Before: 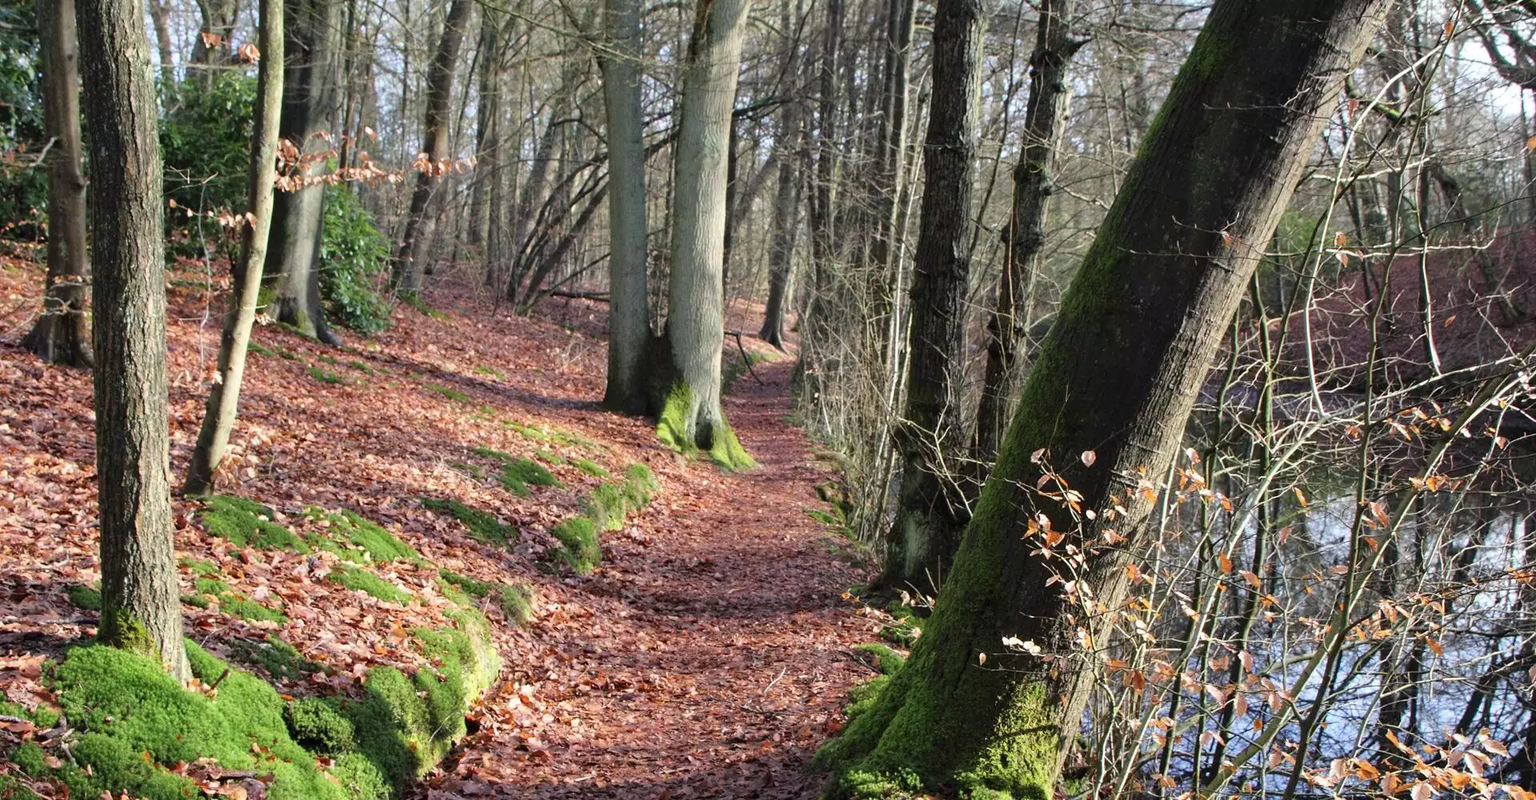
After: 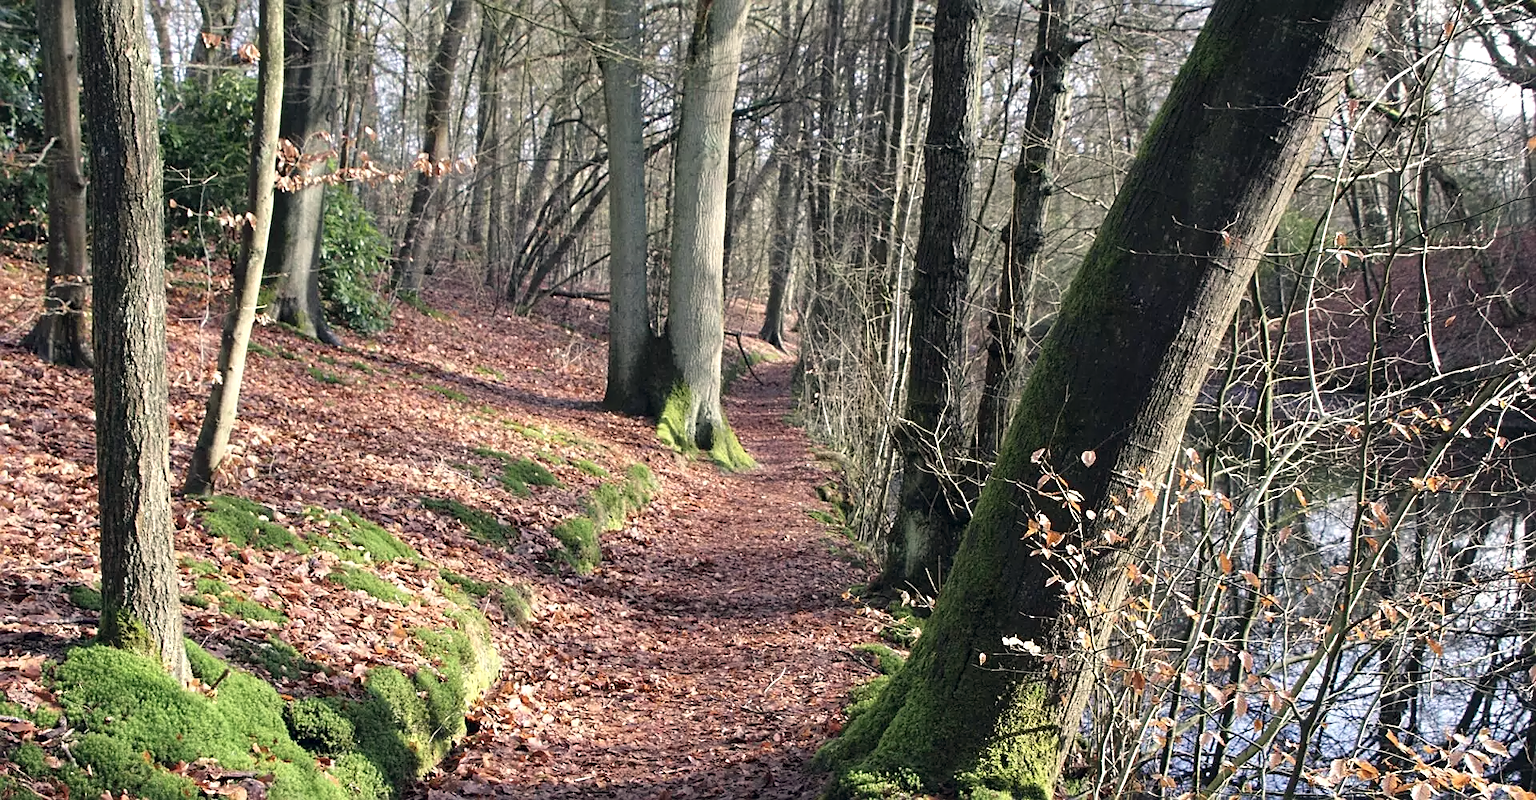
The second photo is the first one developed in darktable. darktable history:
sharpen: on, module defaults
exposure: exposure 0.191 EV, compensate highlight preservation false
color correction: highlights a* 2.75, highlights b* 5, shadows a* -2.04, shadows b* -4.84, saturation 0.8
